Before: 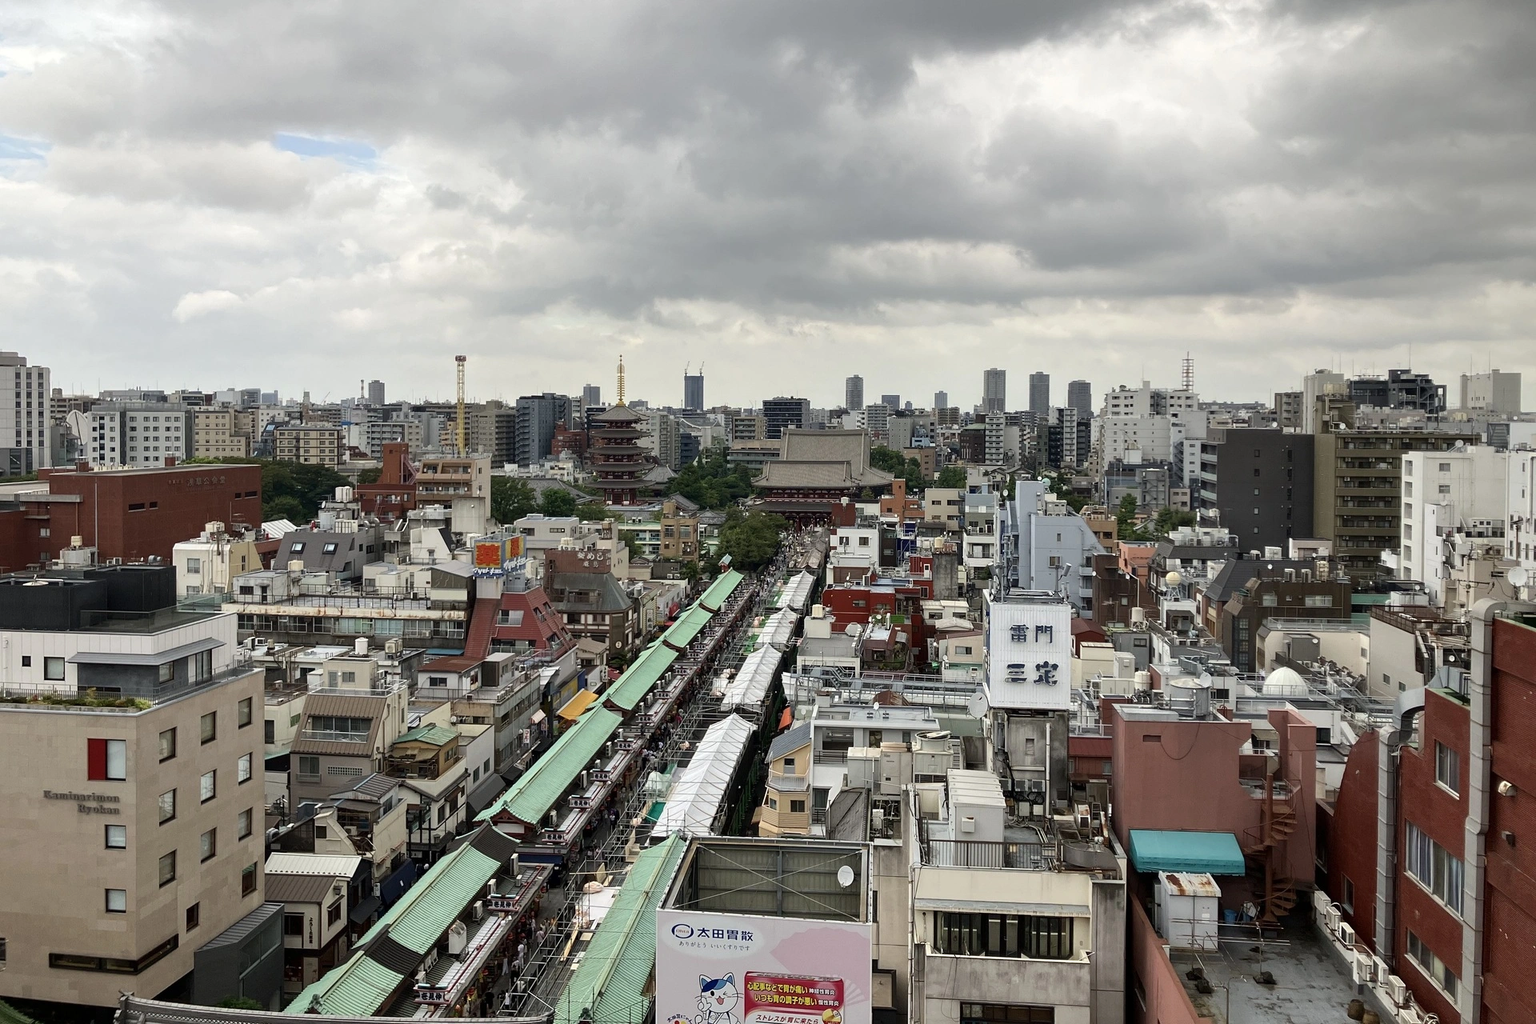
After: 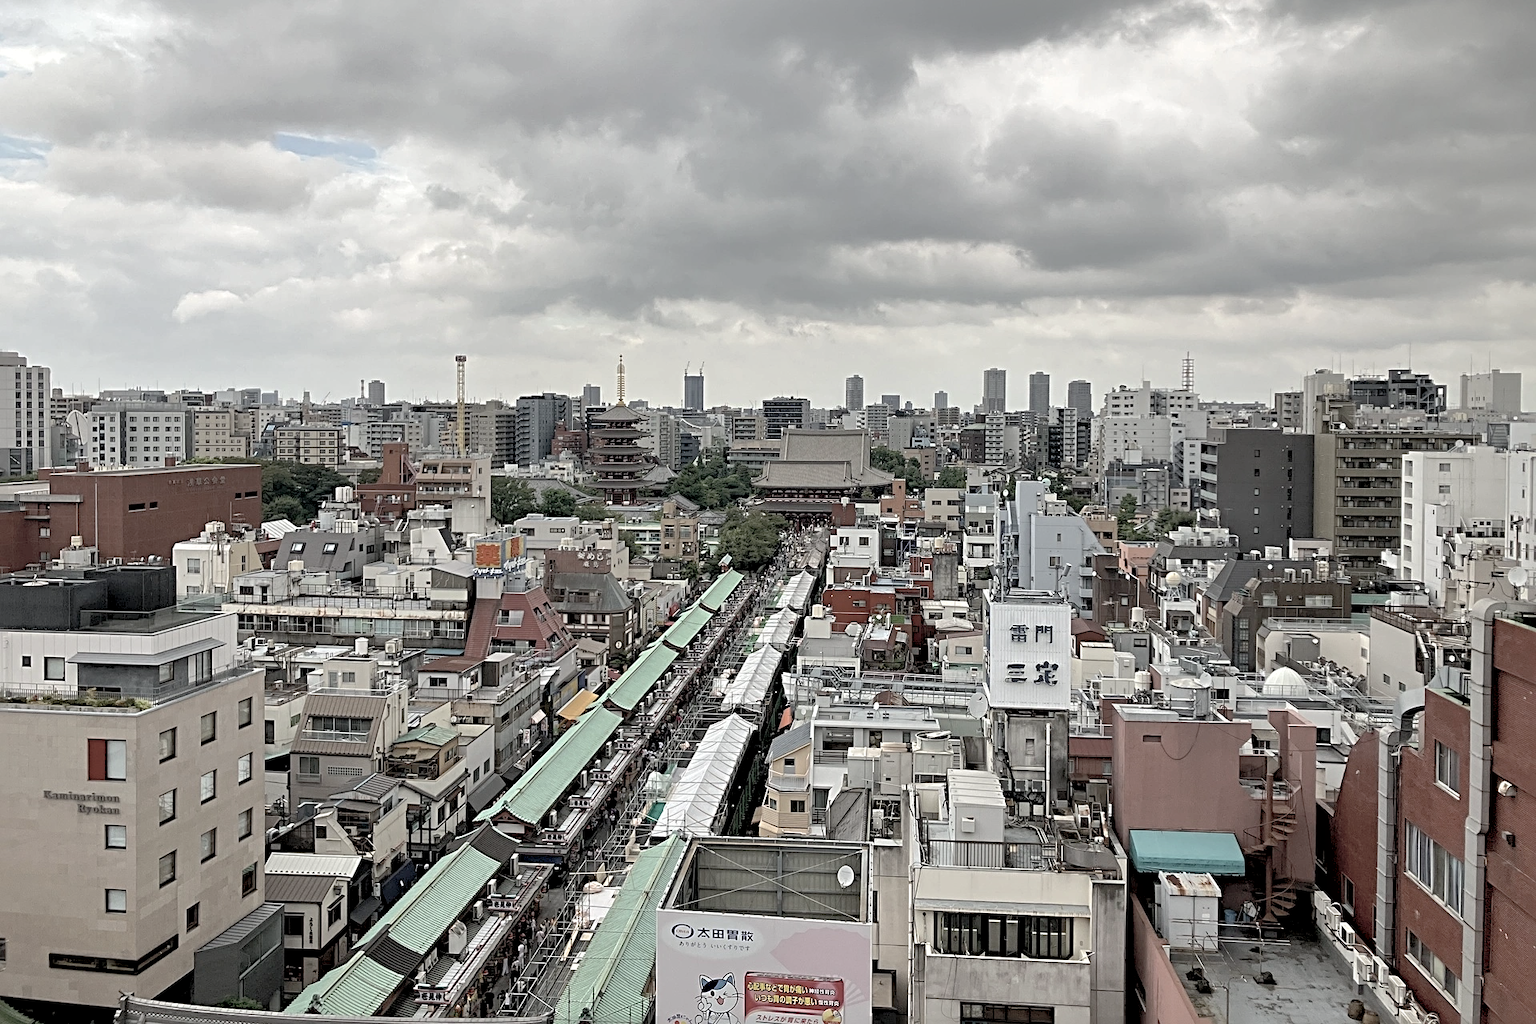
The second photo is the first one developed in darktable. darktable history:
shadows and highlights: on, module defaults
sharpen: radius 3.974
contrast brightness saturation: brightness 0.183, saturation -0.497
exposure: black level correction 0.005, exposure 0.015 EV, compensate highlight preservation false
